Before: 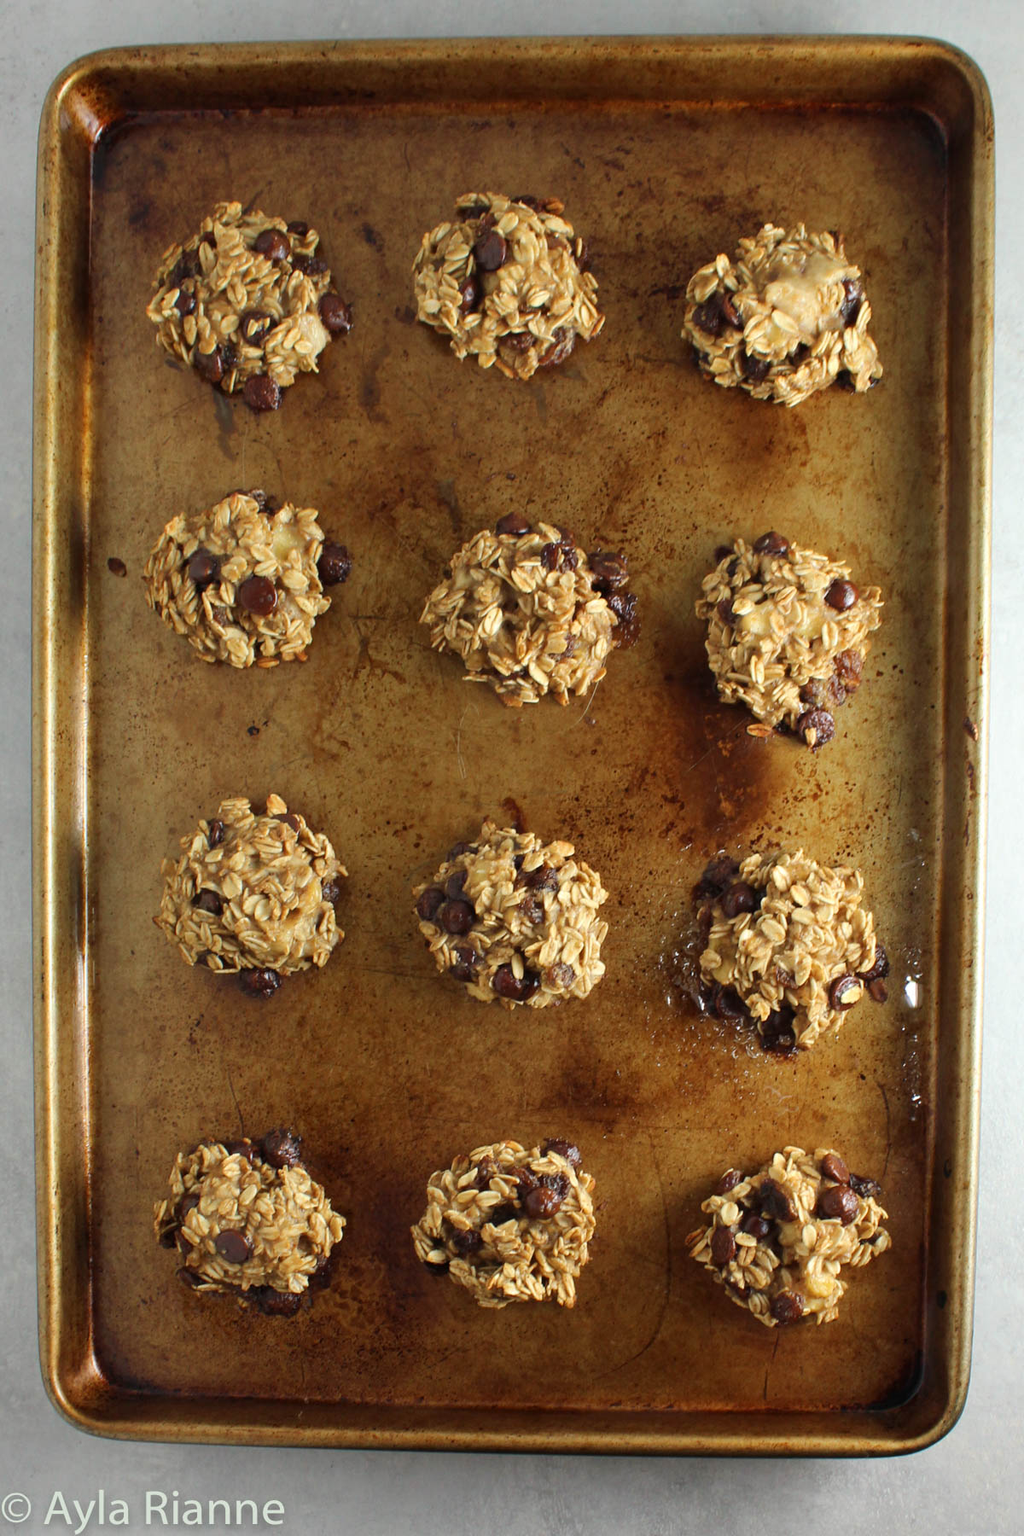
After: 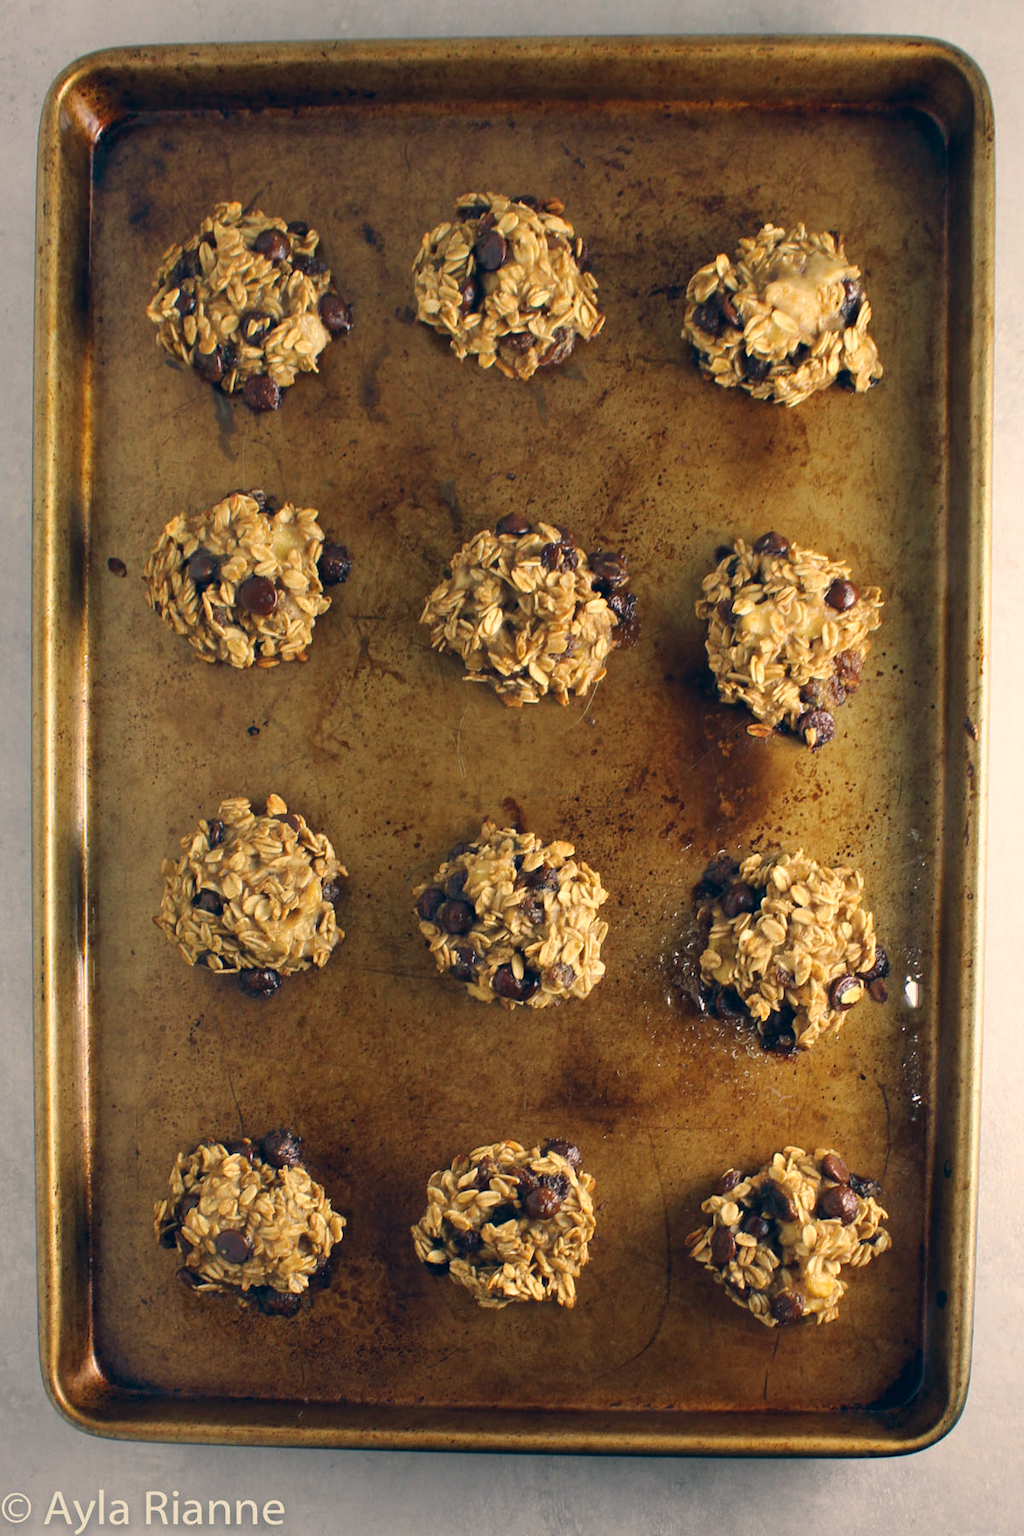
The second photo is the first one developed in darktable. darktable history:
color correction: highlights a* 10.33, highlights b* 14.47, shadows a* -9.63, shadows b* -15.02
